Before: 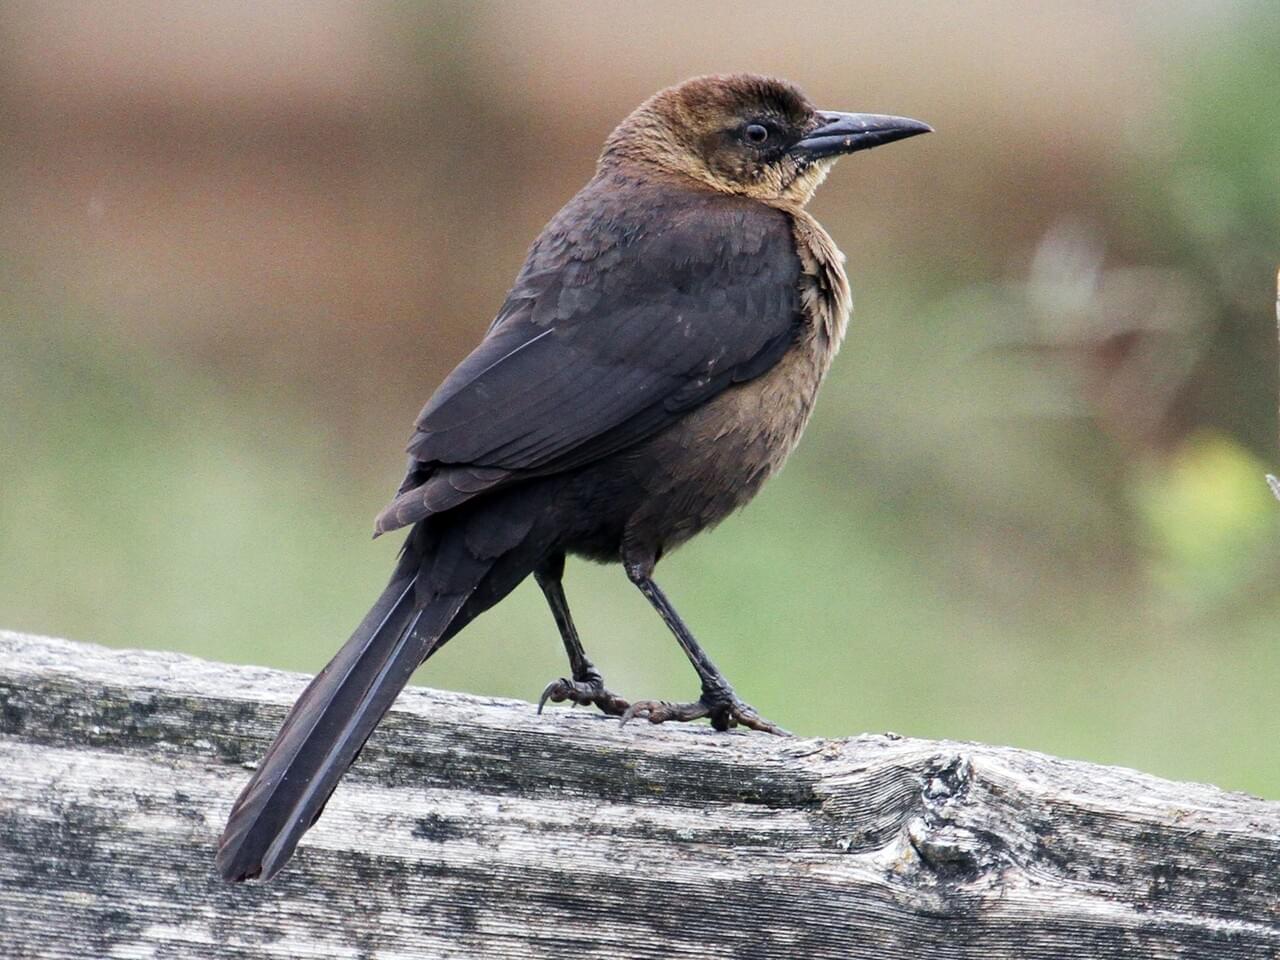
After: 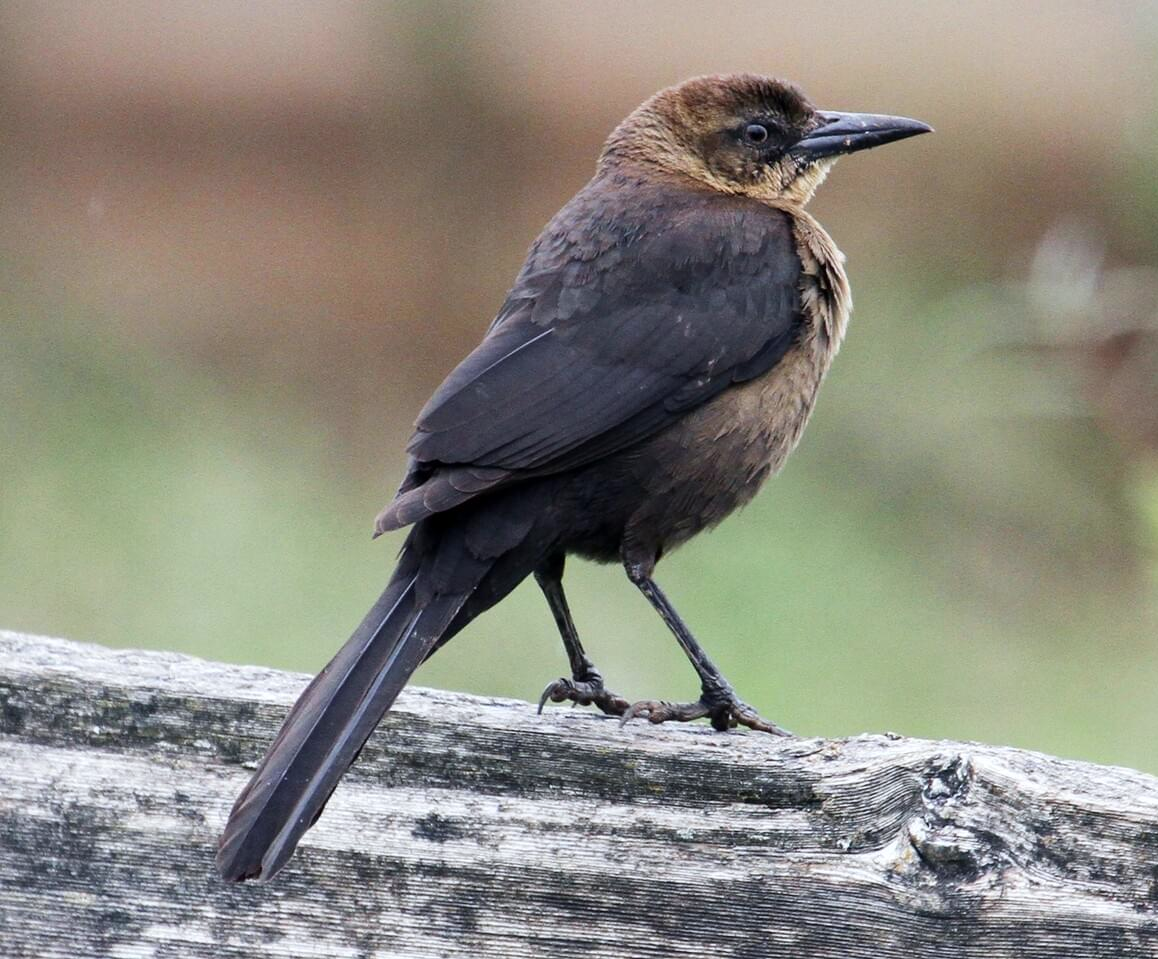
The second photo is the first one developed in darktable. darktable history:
crop: right 9.509%, bottom 0.031%
white balance: red 0.988, blue 1.017
